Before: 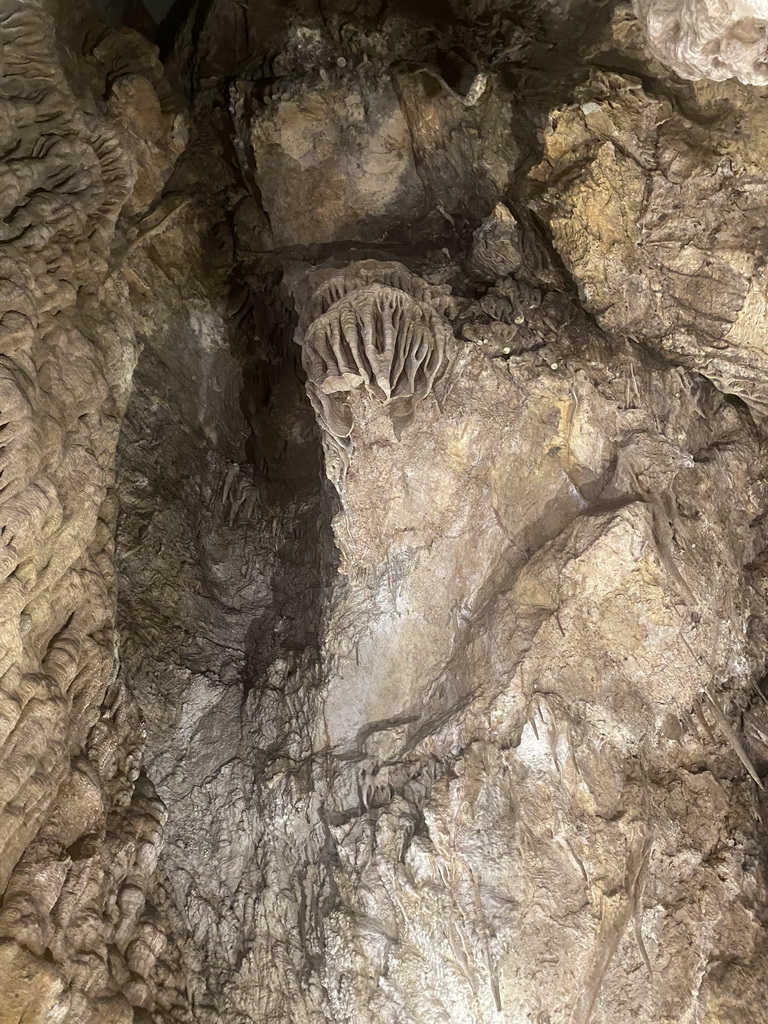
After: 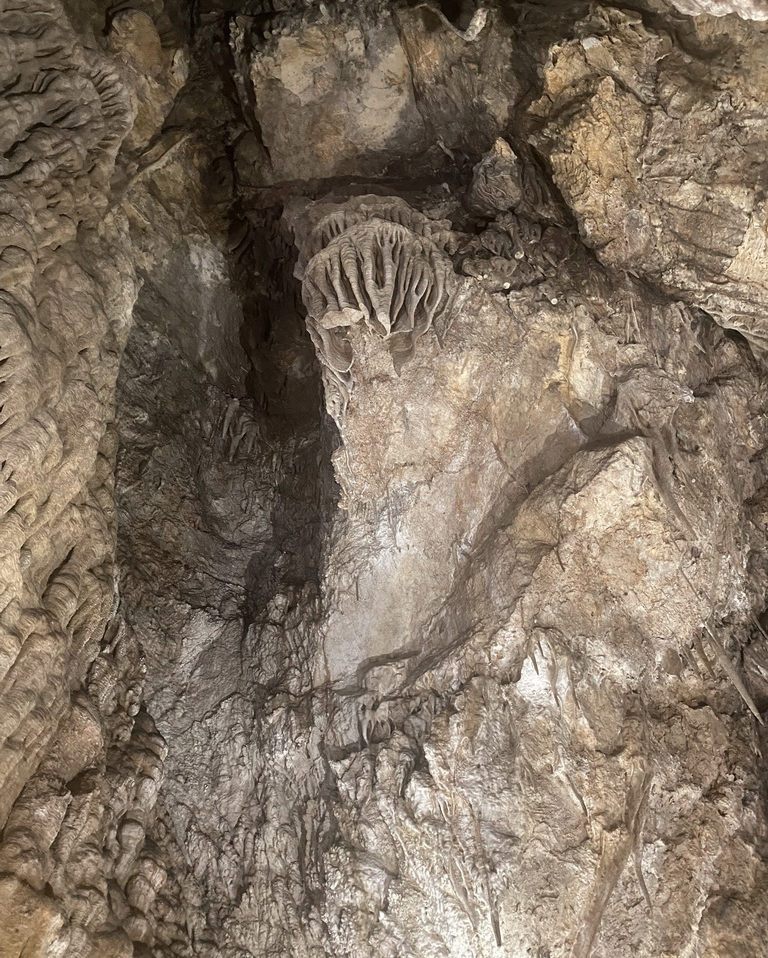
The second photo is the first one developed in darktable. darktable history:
color zones: curves: ch0 [(0, 0.5) (0.125, 0.4) (0.25, 0.5) (0.375, 0.4) (0.5, 0.4) (0.625, 0.35) (0.75, 0.35) (0.875, 0.5)]; ch1 [(0, 0.35) (0.125, 0.45) (0.25, 0.35) (0.375, 0.35) (0.5, 0.35) (0.625, 0.35) (0.75, 0.45) (0.875, 0.35)]; ch2 [(0, 0.6) (0.125, 0.5) (0.25, 0.5) (0.375, 0.6) (0.5, 0.6) (0.625, 0.5) (0.75, 0.5) (0.875, 0.5)]
crop and rotate: top 6.37%
shadows and highlights: soften with gaussian
